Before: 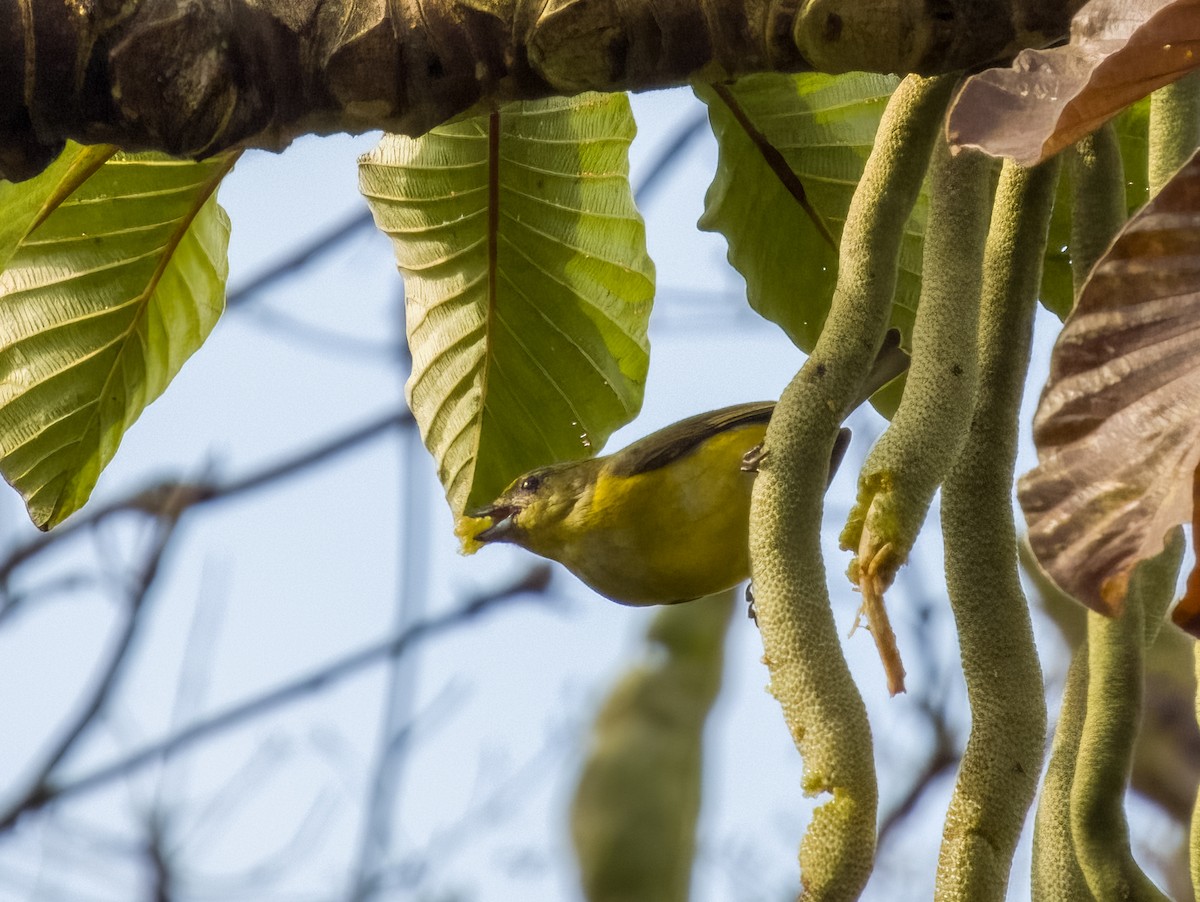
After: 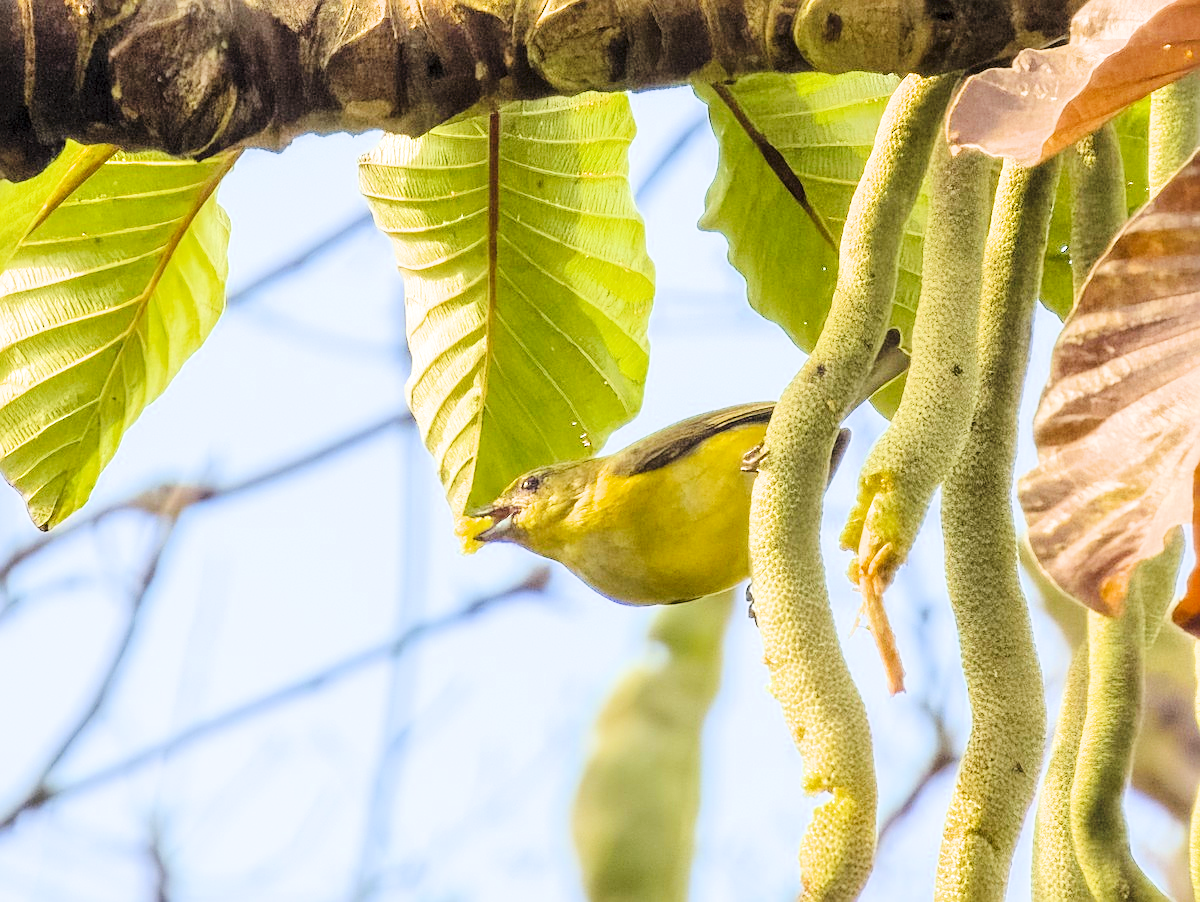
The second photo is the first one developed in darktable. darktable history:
sharpen: on, module defaults
tone curve: curves: ch0 [(0, 0) (0.003, 0.005) (0.011, 0.021) (0.025, 0.042) (0.044, 0.065) (0.069, 0.074) (0.1, 0.092) (0.136, 0.123) (0.177, 0.159) (0.224, 0.2) (0.277, 0.252) (0.335, 0.32) (0.399, 0.392) (0.468, 0.468) (0.543, 0.549) (0.623, 0.638) (0.709, 0.721) (0.801, 0.812) (0.898, 0.896) (1, 1)], preserve colors none
exposure: black level correction 0, exposure 2.327 EV, compensate exposure bias true, compensate highlight preservation false
filmic rgb: black relative exposure -7.15 EV, white relative exposure 5.36 EV, hardness 3.02, color science v6 (2022)
